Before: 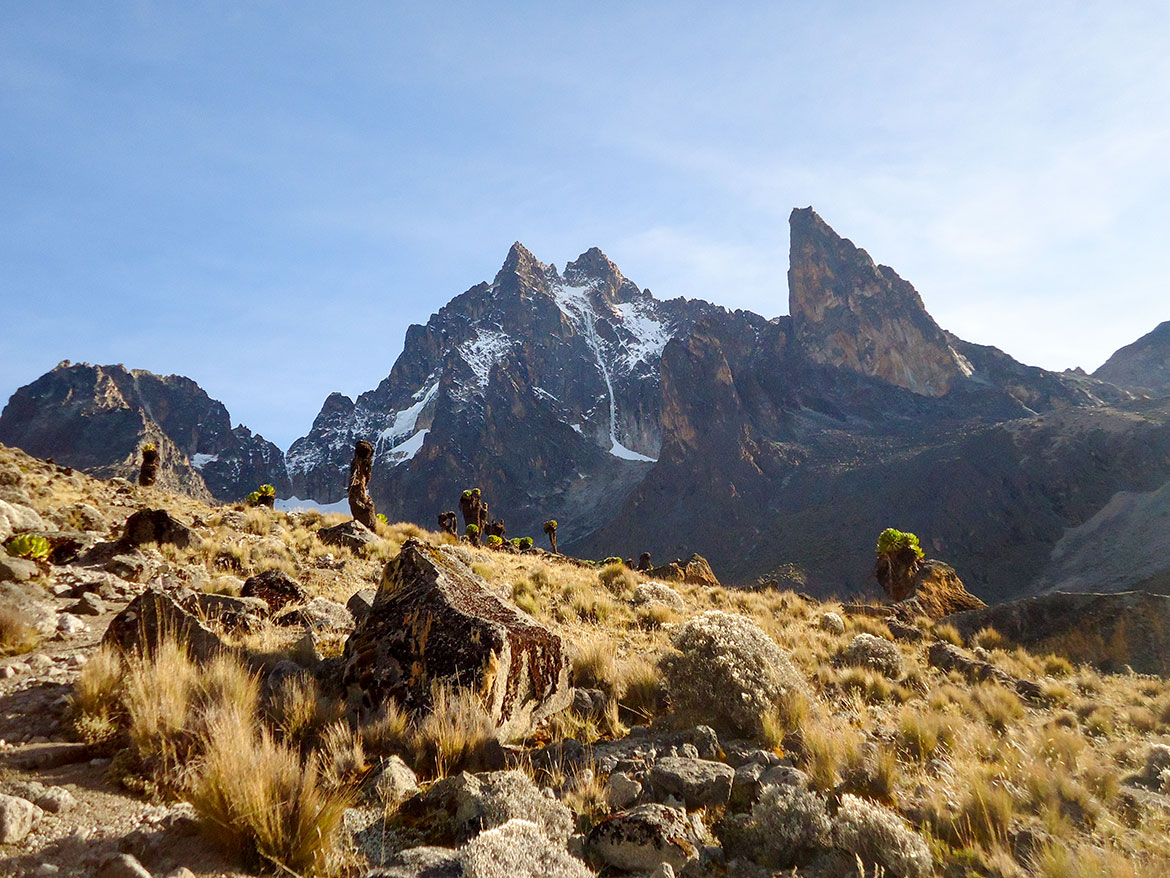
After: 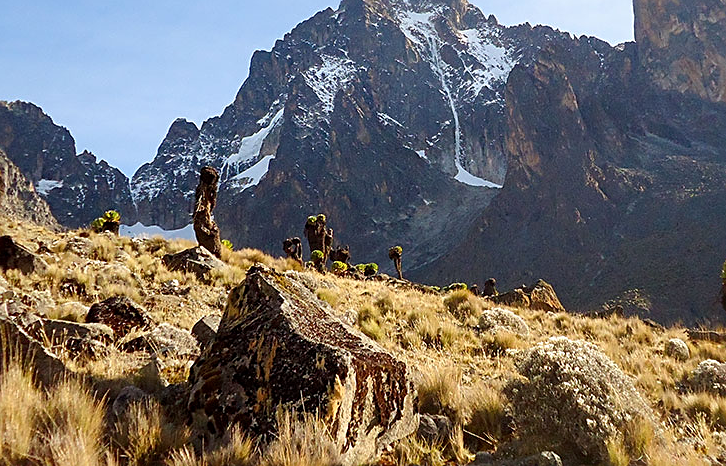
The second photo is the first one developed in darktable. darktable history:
sharpen: on, module defaults
crop: left 13.312%, top 31.28%, right 24.627%, bottom 15.582%
